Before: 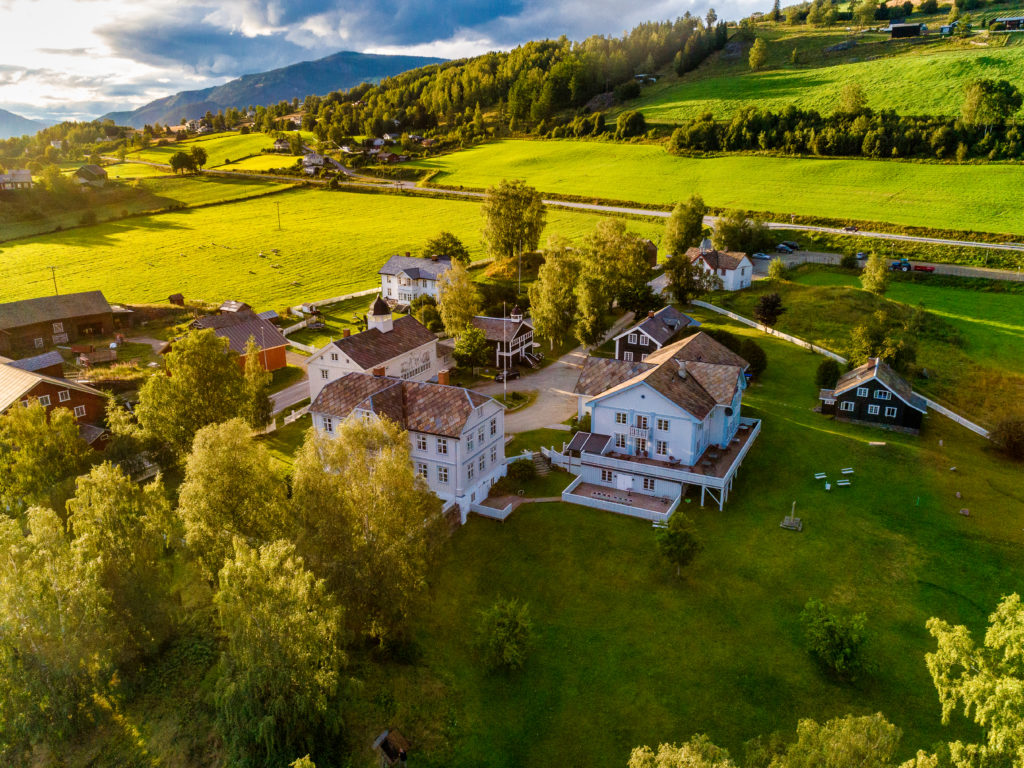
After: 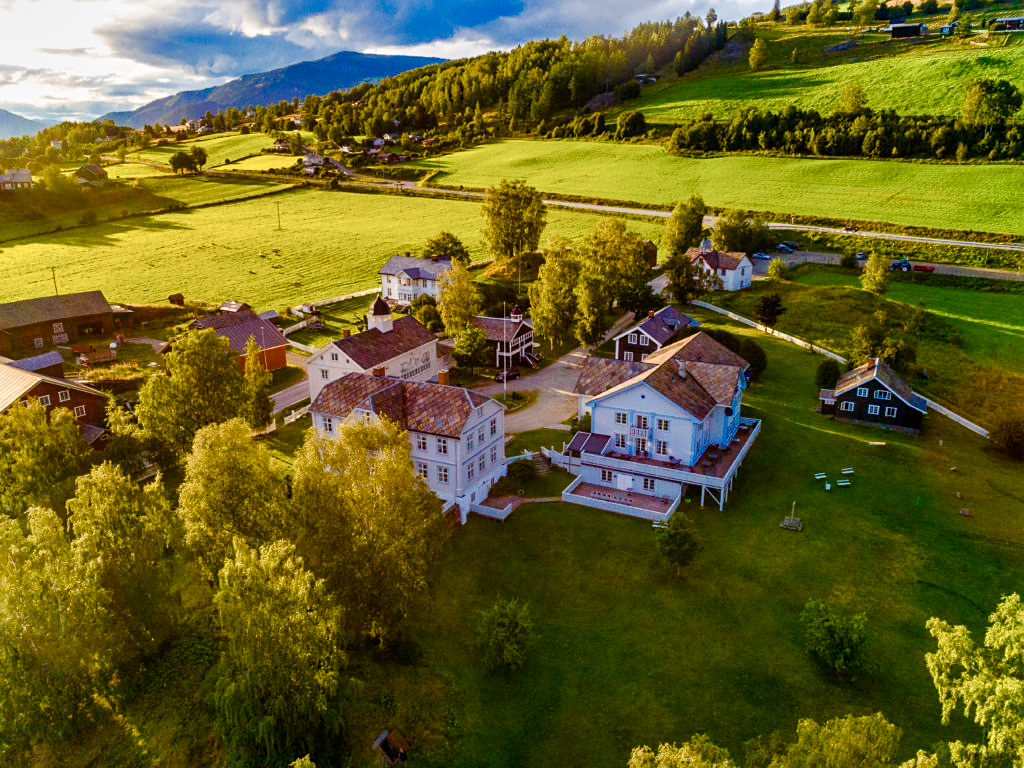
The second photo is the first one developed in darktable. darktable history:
color balance rgb: shadows lift › luminance -21.677%, shadows lift › chroma 9.251%, shadows lift › hue 284.94°, linear chroma grading › global chroma 22.506%, perceptual saturation grading › global saturation 20%, perceptual saturation grading › highlights -49.819%, perceptual saturation grading › shadows 25.677%, global vibrance 20%
sharpen: amount 0.21
